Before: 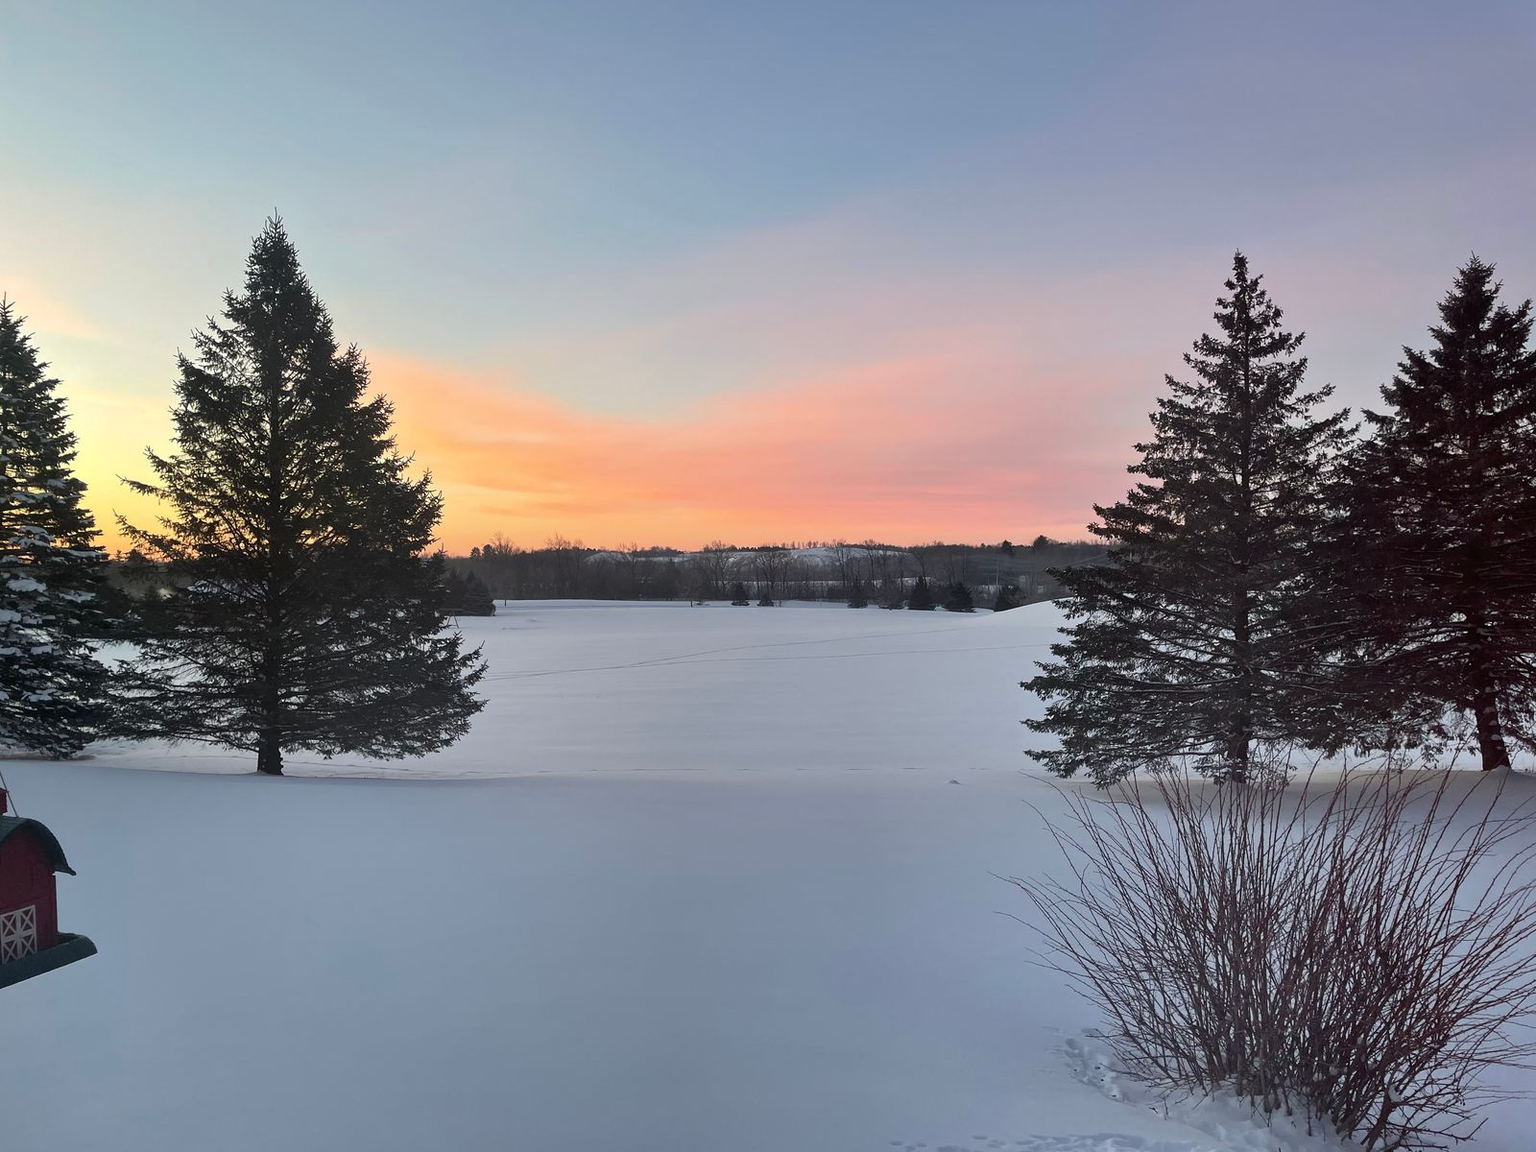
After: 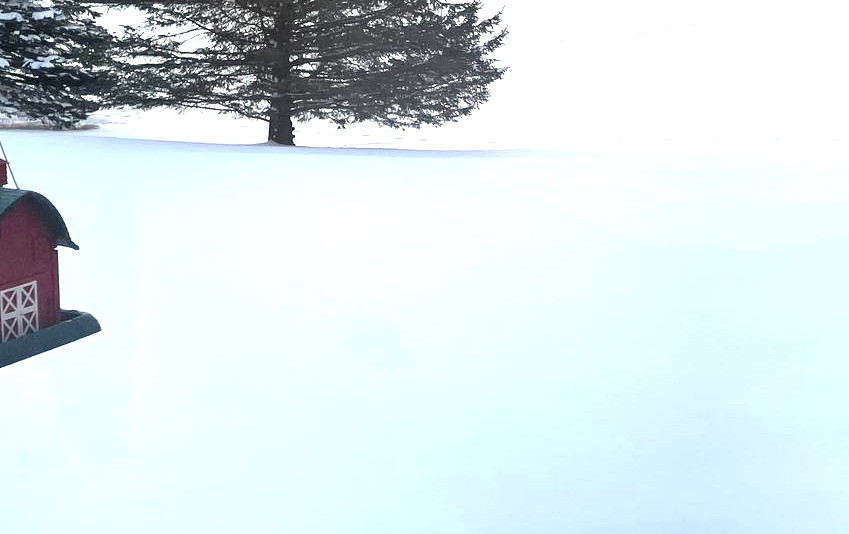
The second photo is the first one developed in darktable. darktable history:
crop and rotate: top 55.211%, right 46.89%, bottom 0.217%
local contrast: highlights 100%, shadows 102%, detail 119%, midtone range 0.2
exposure: exposure 2.007 EV, compensate highlight preservation false
